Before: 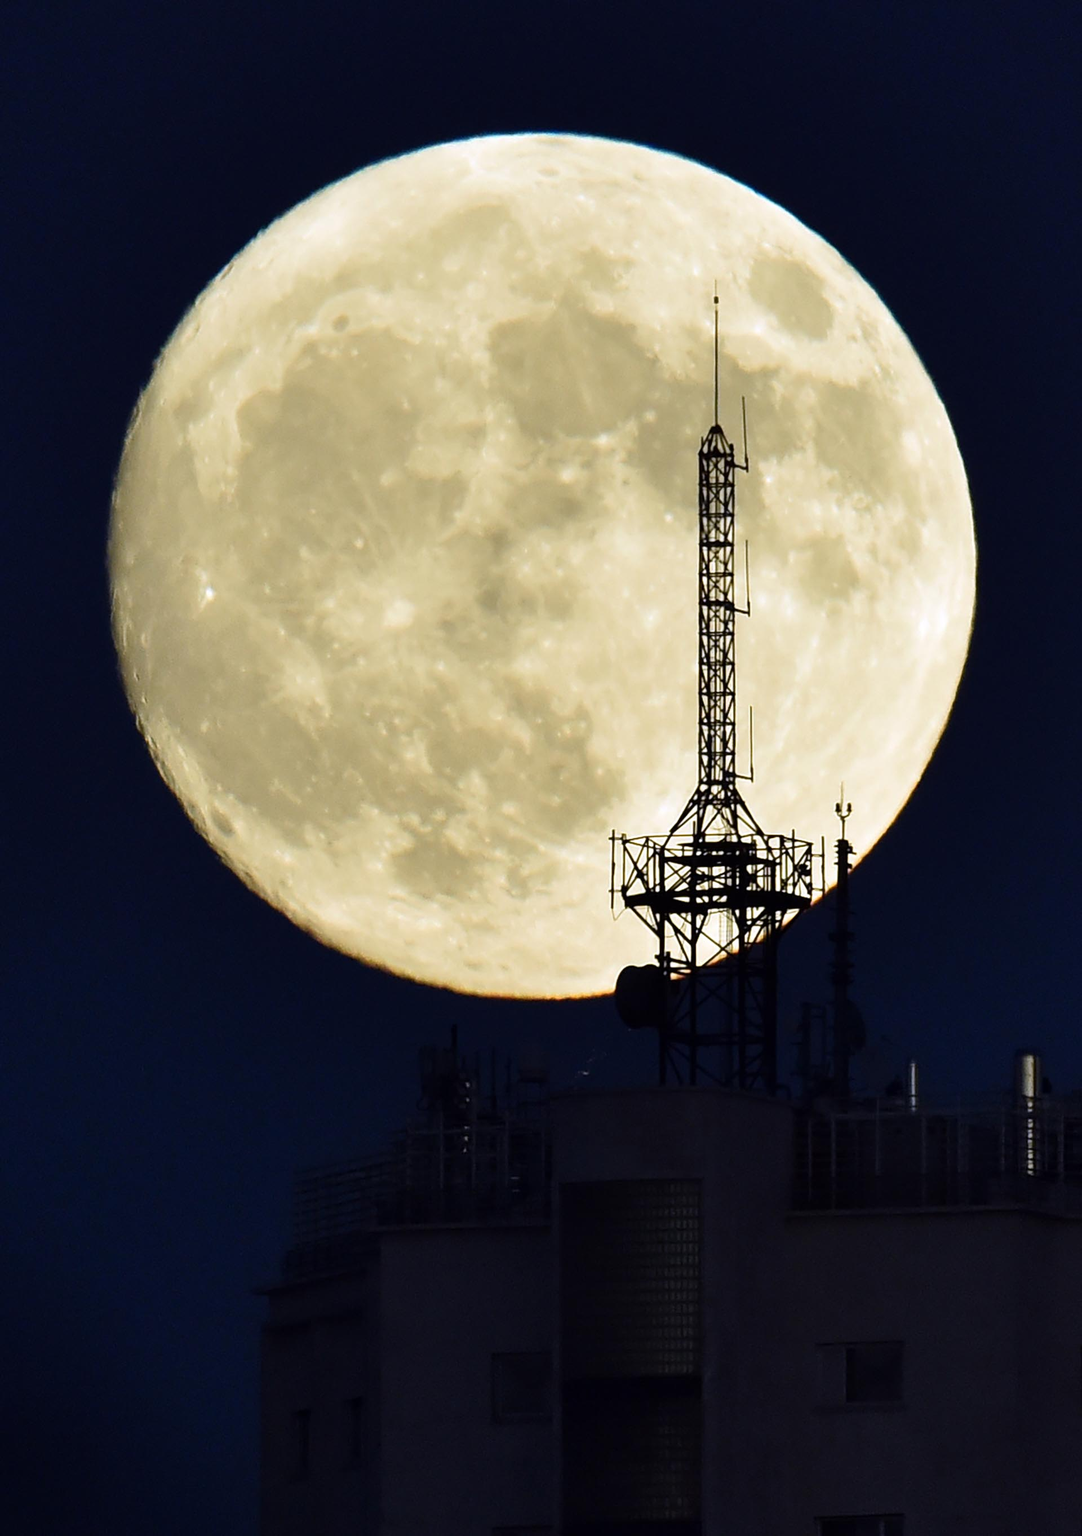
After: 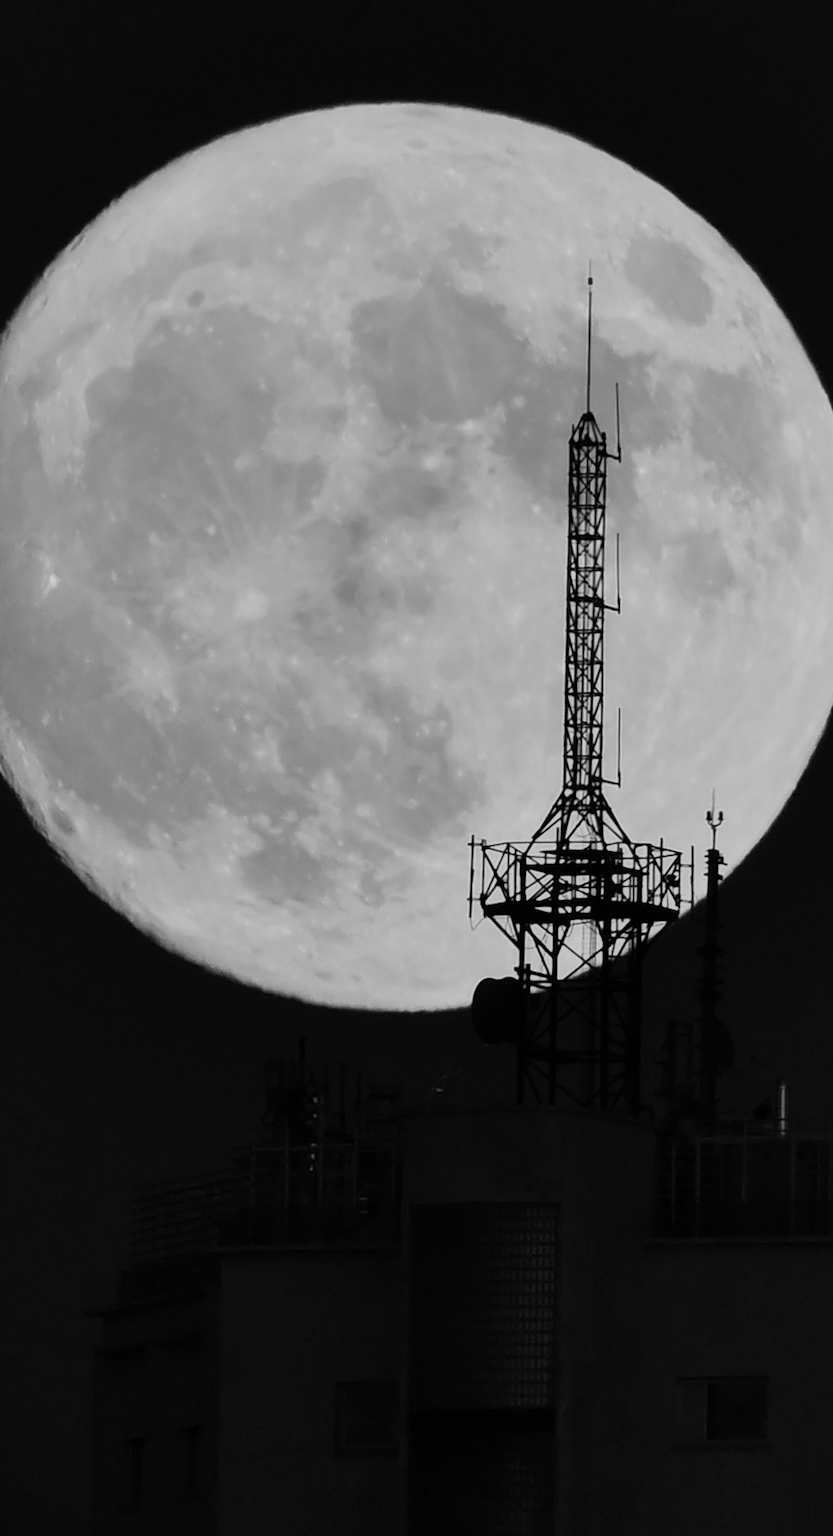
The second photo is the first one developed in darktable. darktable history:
rotate and perspective: rotation -2.29°, automatic cropping off
monochrome: a 79.32, b 81.83, size 1.1
crop and rotate: angle -3.27°, left 14.277%, top 0.028%, right 10.766%, bottom 0.028%
